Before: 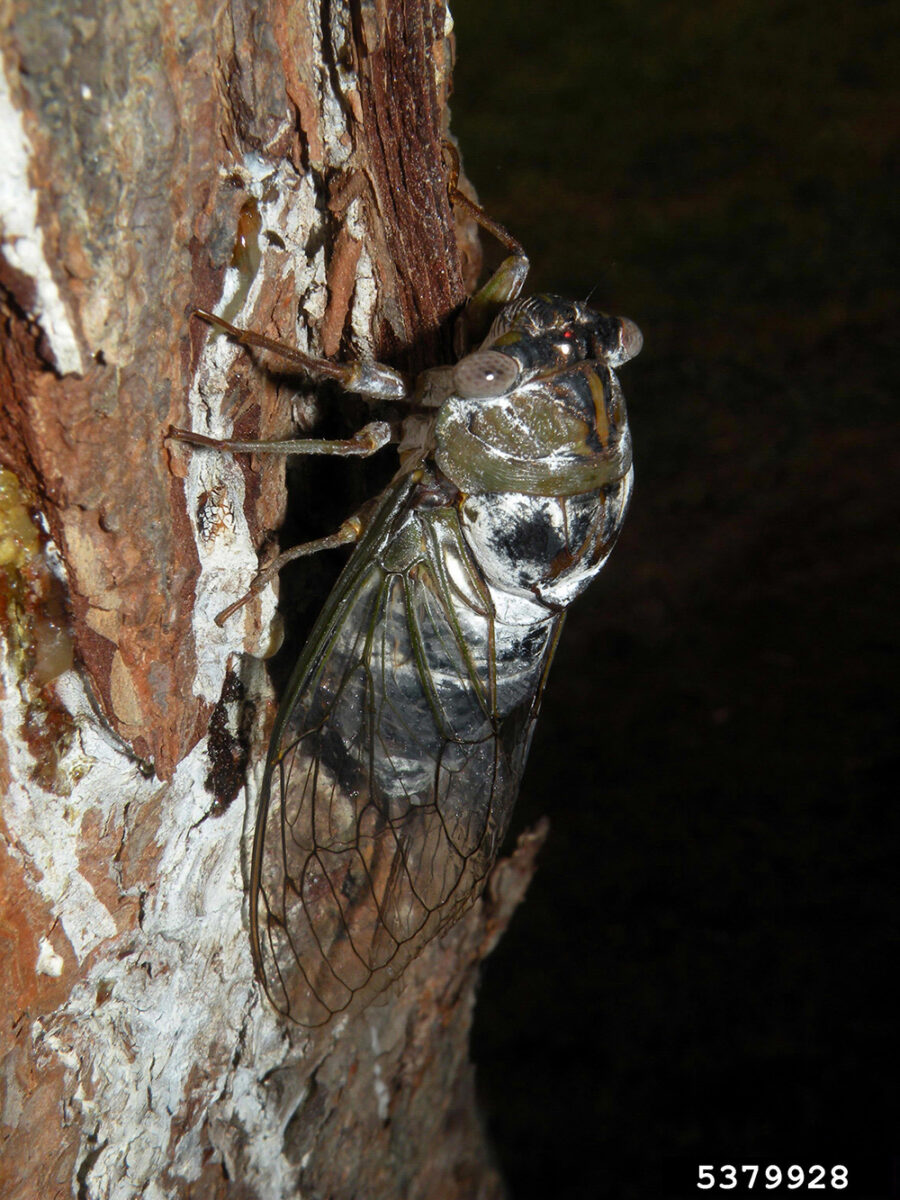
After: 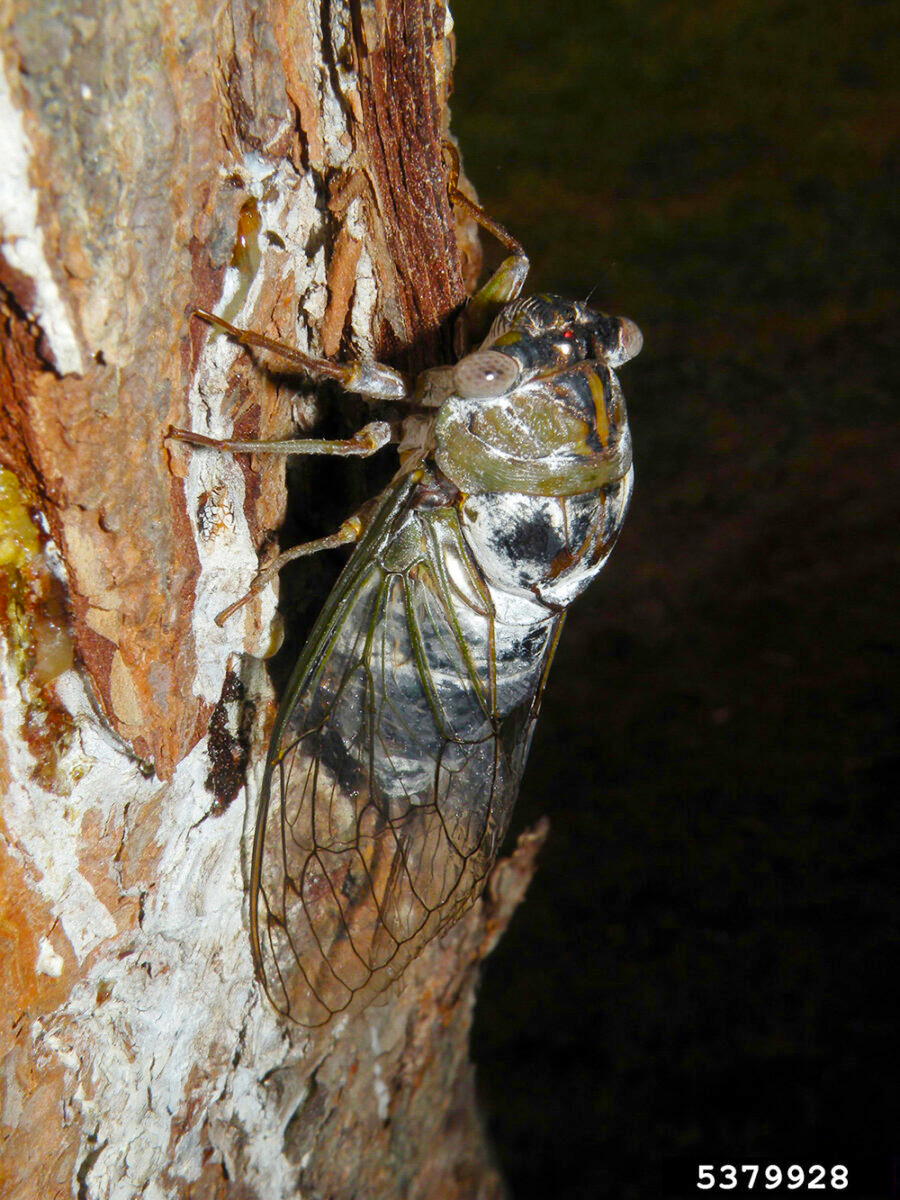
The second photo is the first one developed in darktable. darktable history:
color balance rgb: perceptual saturation grading › global saturation 20%, global vibrance 20%
base curve: curves: ch0 [(0, 0) (0.158, 0.273) (0.879, 0.895) (1, 1)], preserve colors none
